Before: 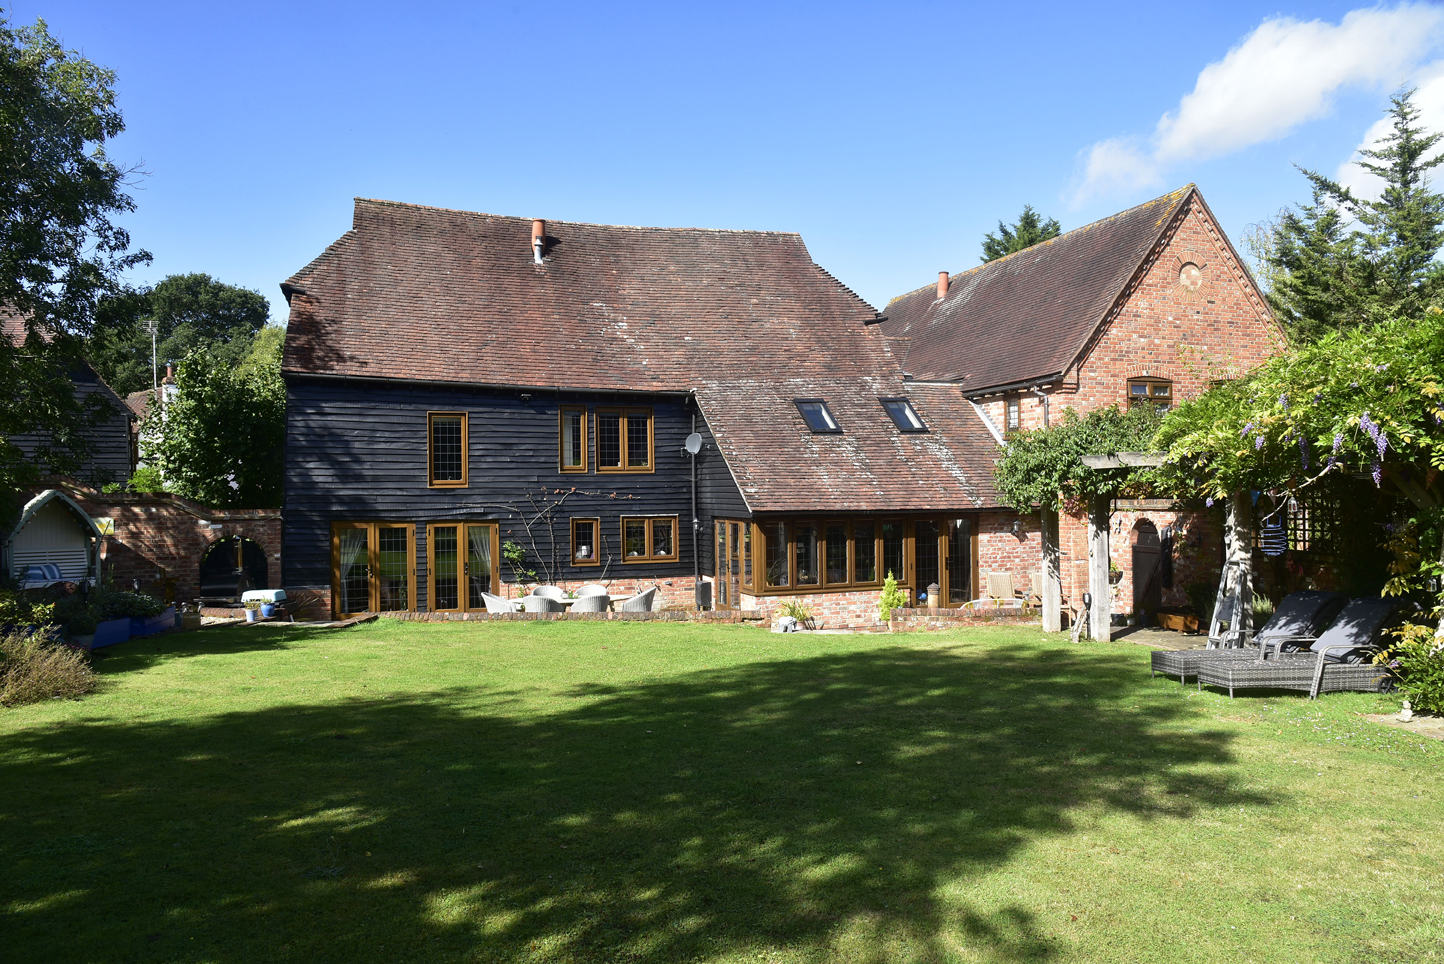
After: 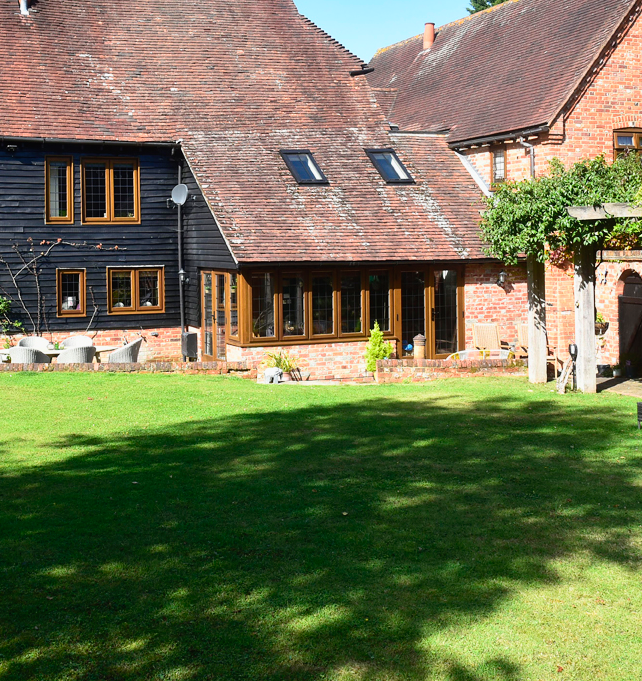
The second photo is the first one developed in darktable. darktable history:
exposure: black level correction 0, exposure 0.5 EV, compensate exposure bias true, compensate highlight preservation false
crop: left 35.633%, top 25.883%, right 19.869%, bottom 3.45%
contrast brightness saturation: contrast 0.201, brightness 0.161, saturation 0.218
